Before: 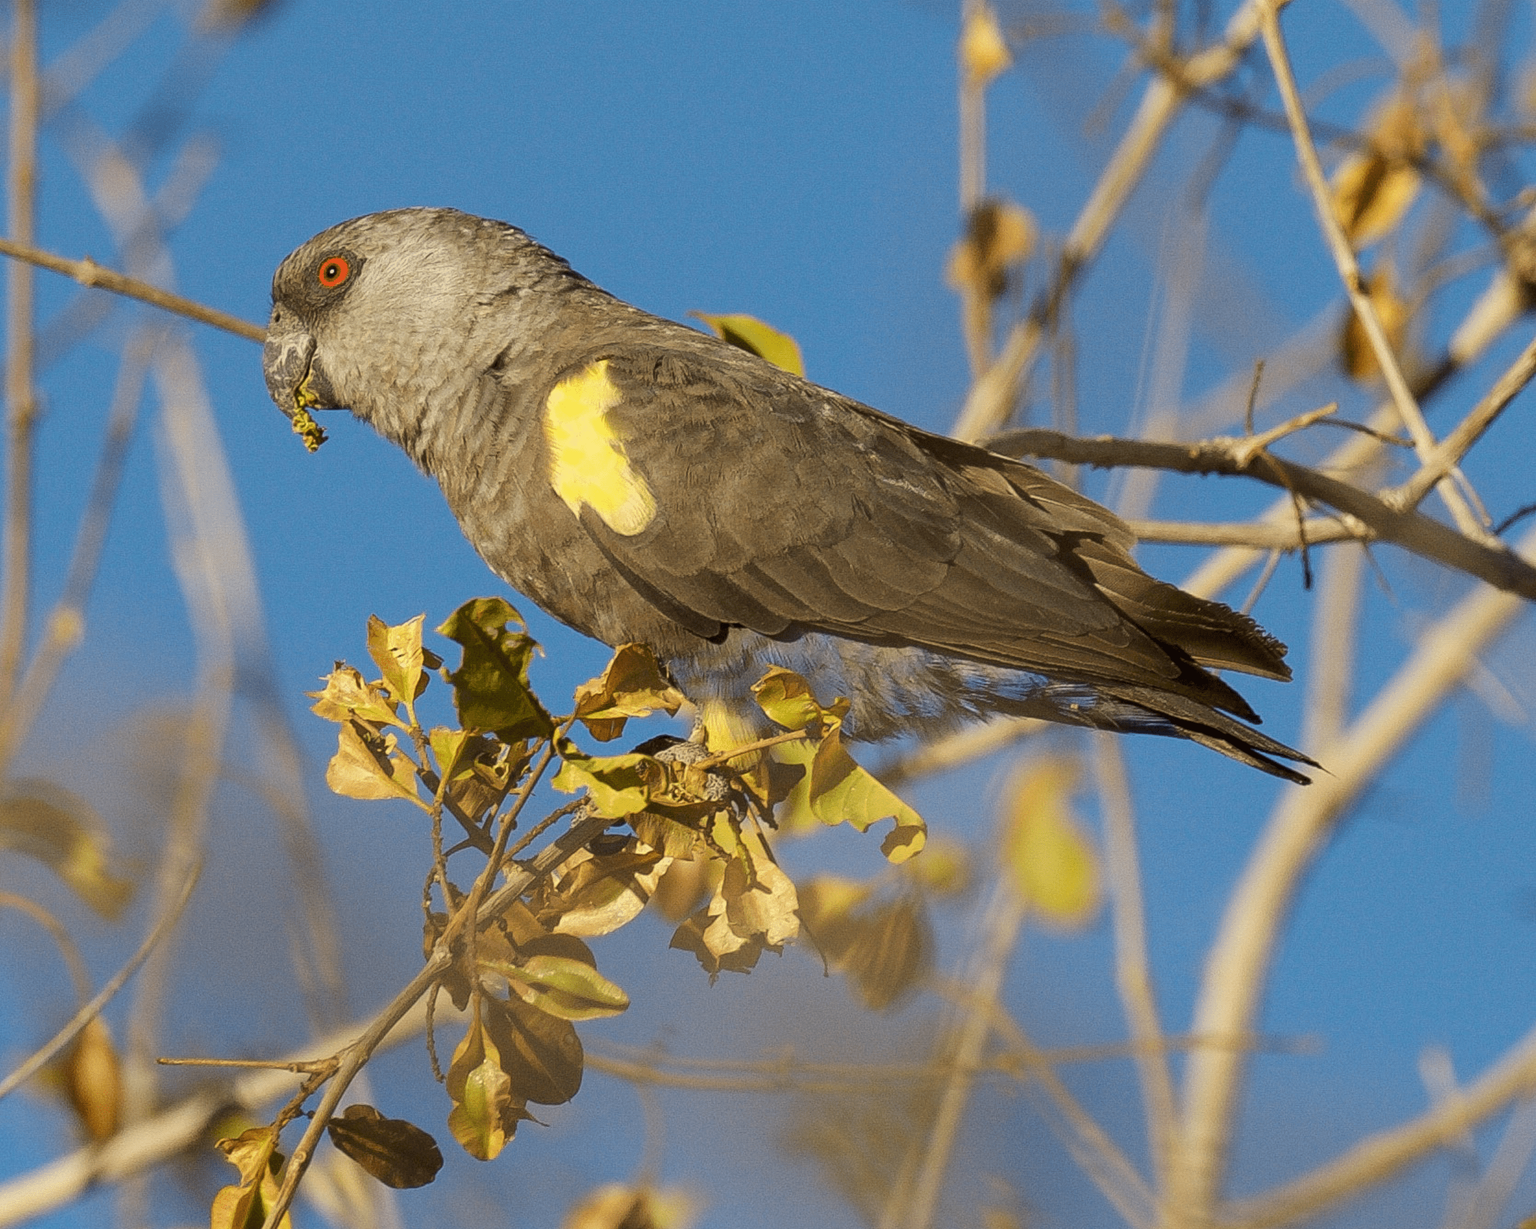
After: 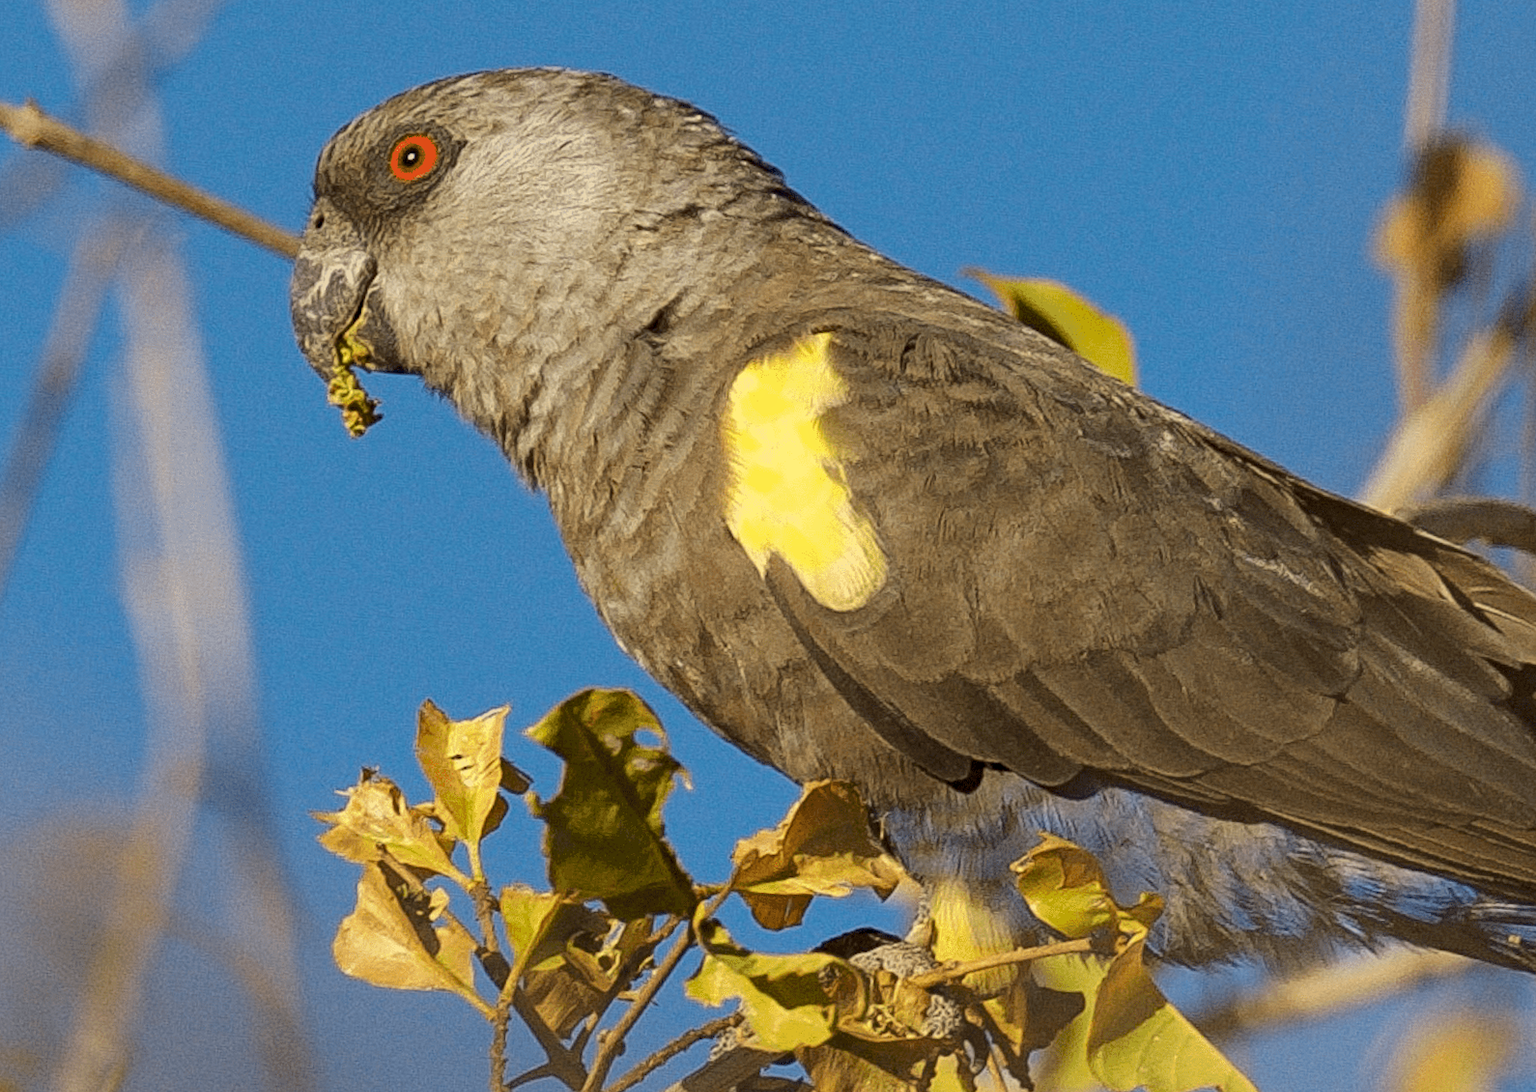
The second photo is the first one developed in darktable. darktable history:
crop and rotate: angle -4.99°, left 2.122%, top 6.945%, right 27.566%, bottom 30.519%
haze removal: compatibility mode true, adaptive false
shadows and highlights: radius 125.46, shadows 30.51, highlights -30.51, low approximation 0.01, soften with gaussian
